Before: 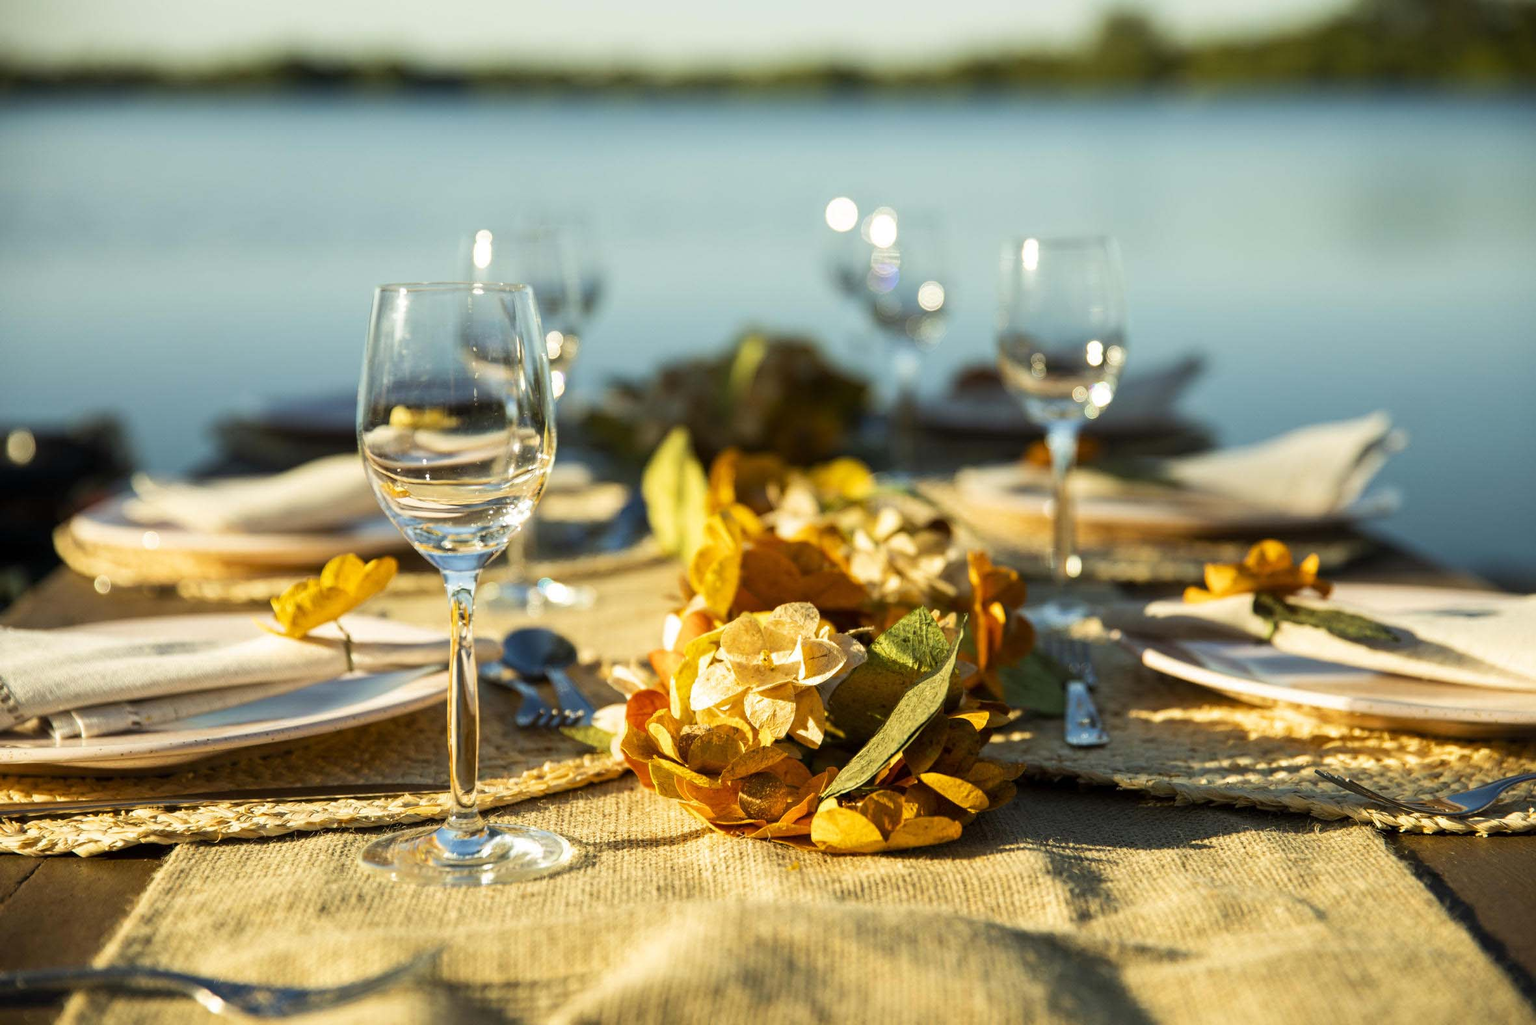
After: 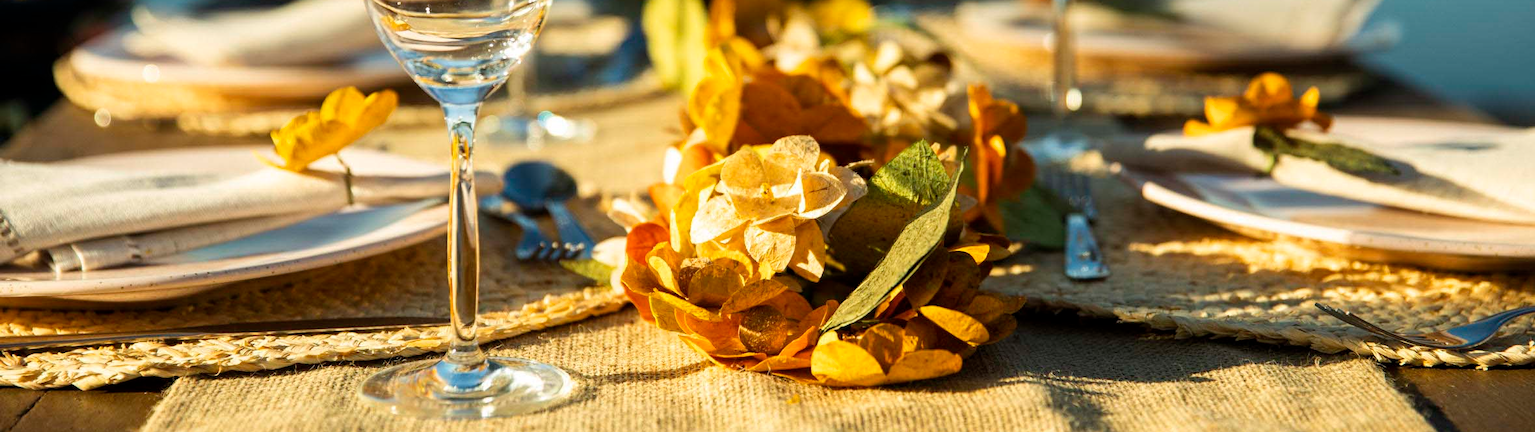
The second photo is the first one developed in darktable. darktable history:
crop: top 45.595%, bottom 12.158%
